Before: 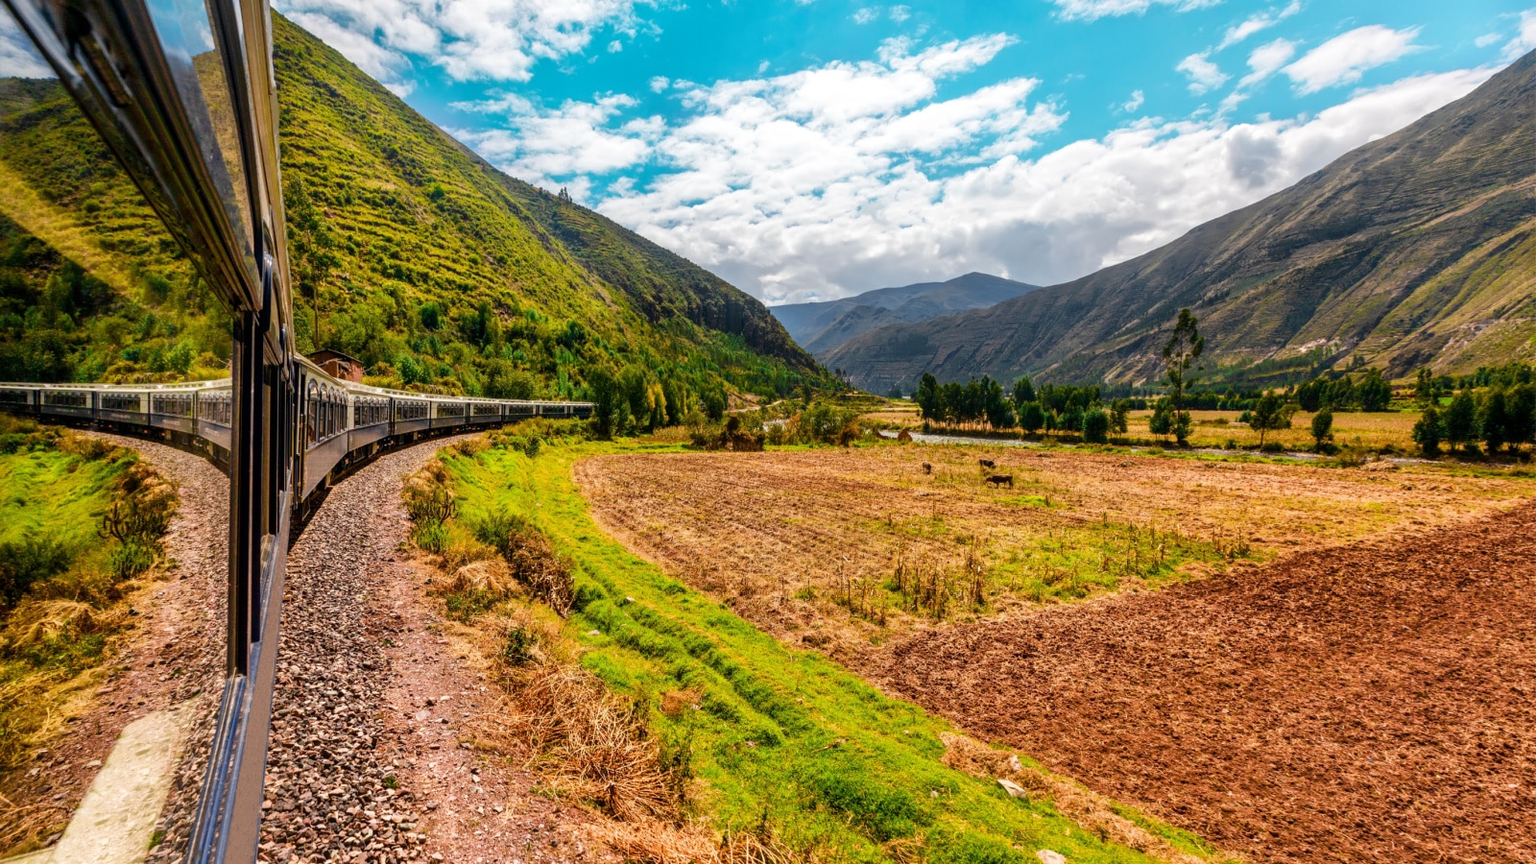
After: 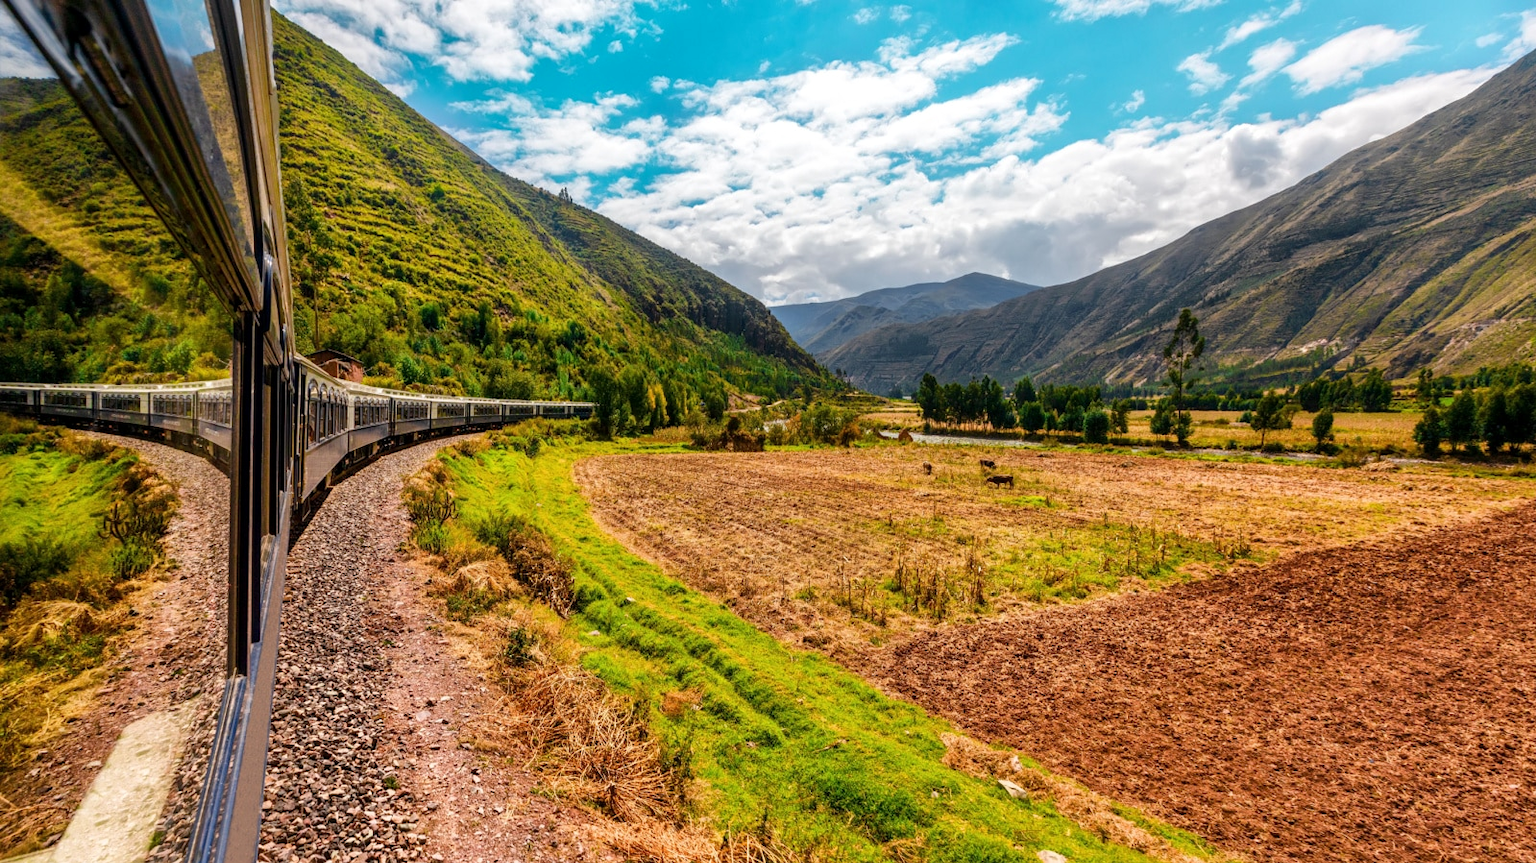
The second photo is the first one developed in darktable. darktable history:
crop: left 0.029%
local contrast: mode bilateral grid, contrast 10, coarseness 25, detail 115%, midtone range 0.2
